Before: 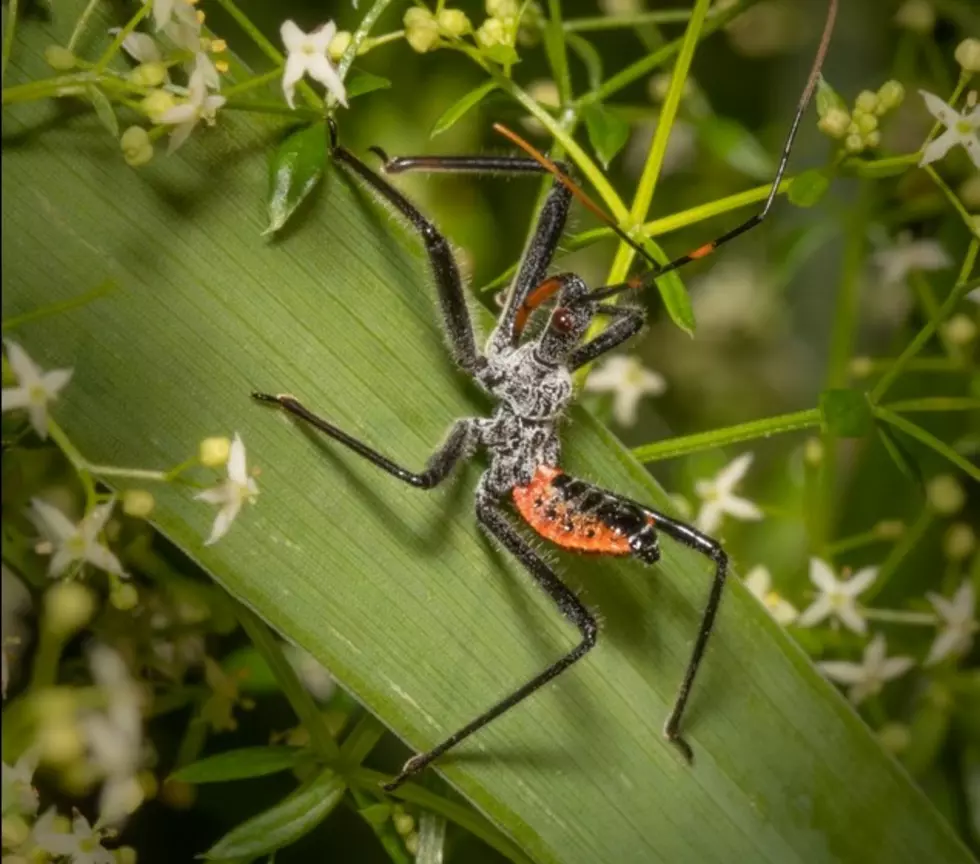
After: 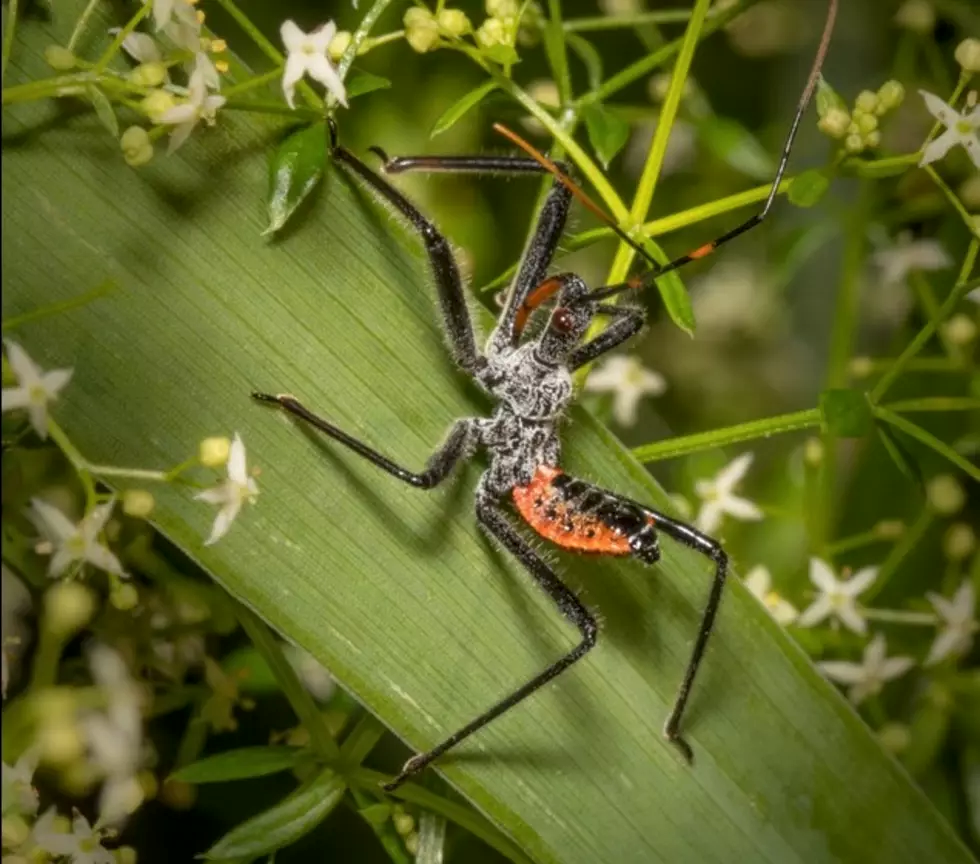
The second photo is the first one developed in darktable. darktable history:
local contrast: highlights 103%, shadows 103%, detail 120%, midtone range 0.2
